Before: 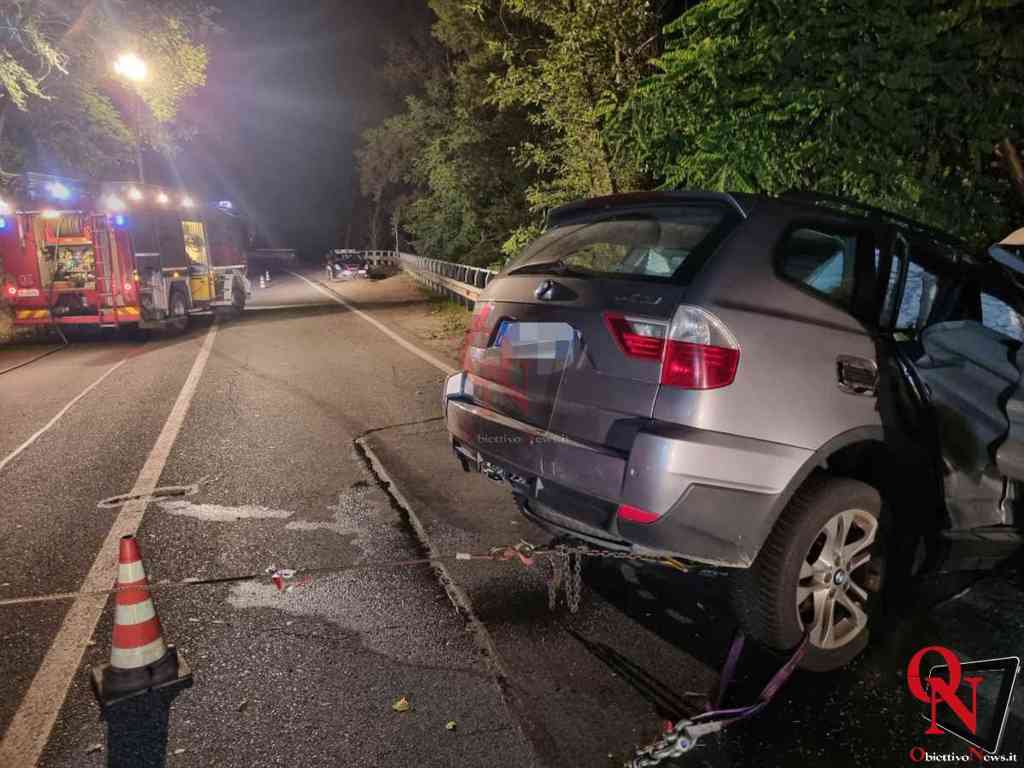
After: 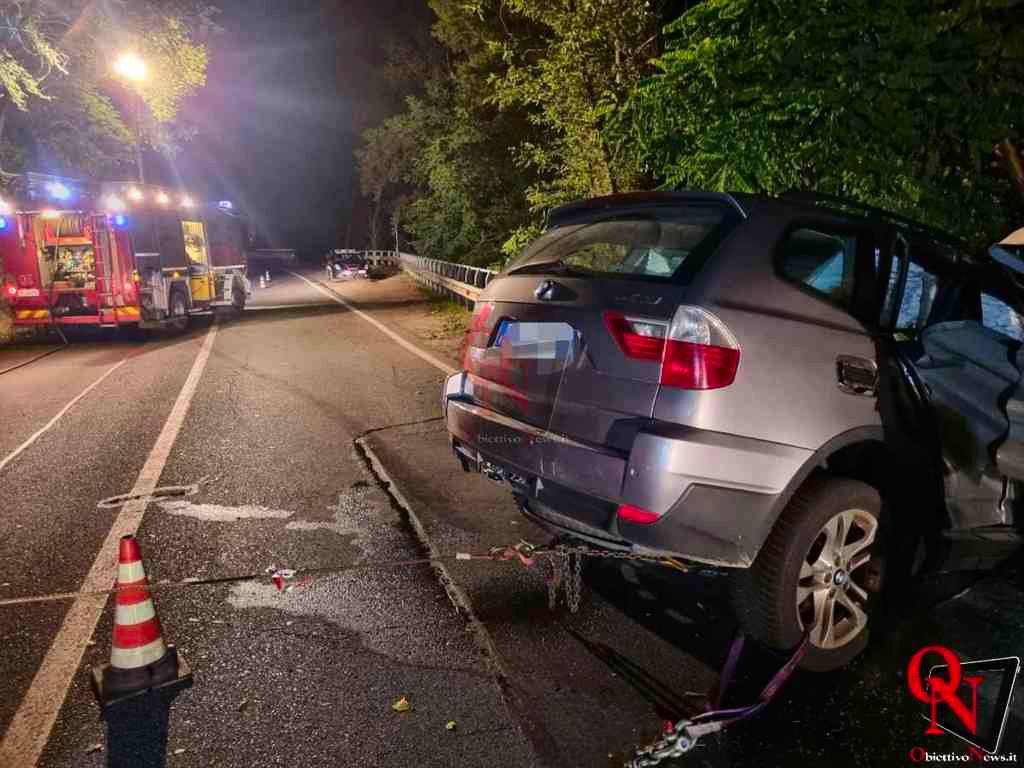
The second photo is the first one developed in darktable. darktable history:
contrast brightness saturation: contrast 0.162, saturation 0.328
